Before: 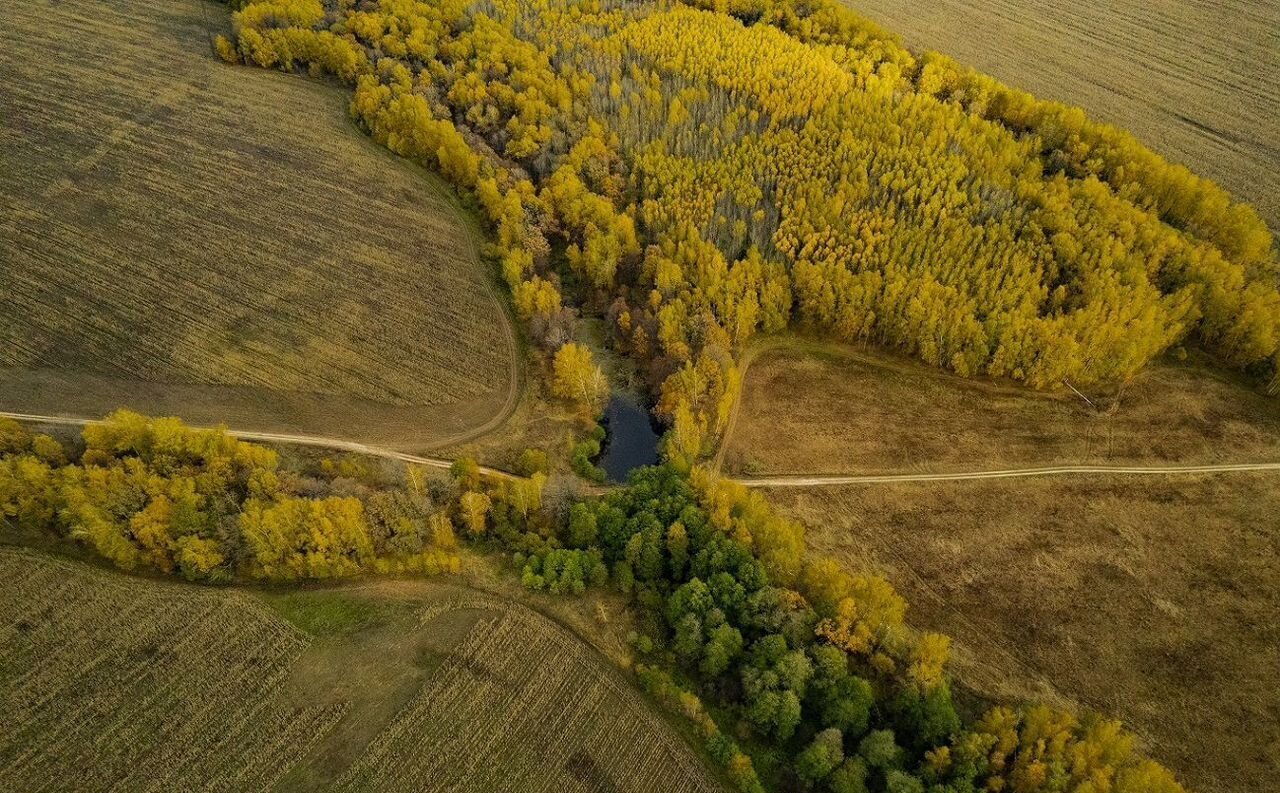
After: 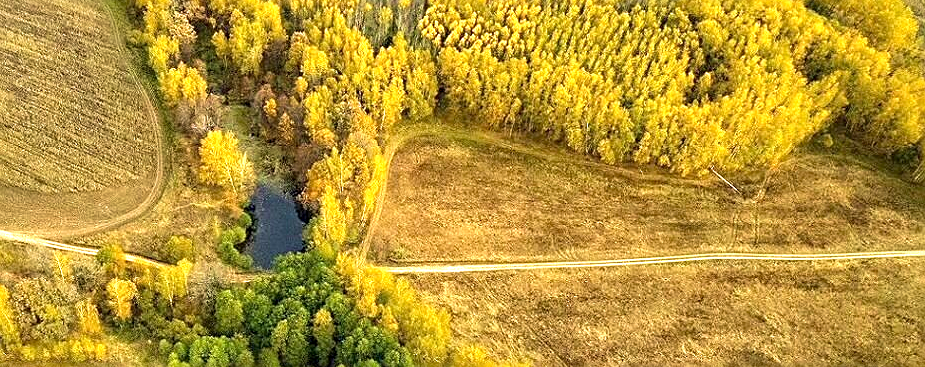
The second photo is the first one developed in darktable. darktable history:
exposure: black level correction 0.001, exposure 1.64 EV, compensate highlight preservation false
crop and rotate: left 27.721%, top 26.926%, bottom 26.792%
velvia: on, module defaults
sharpen: on, module defaults
